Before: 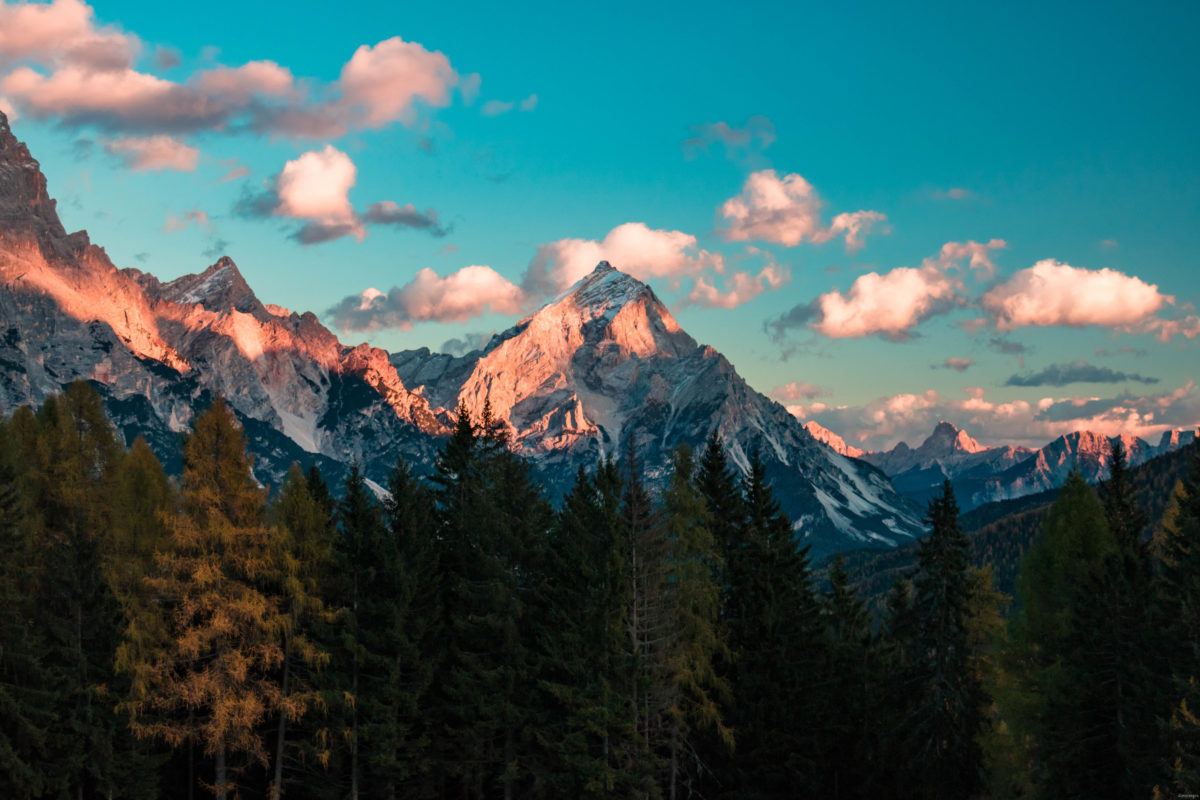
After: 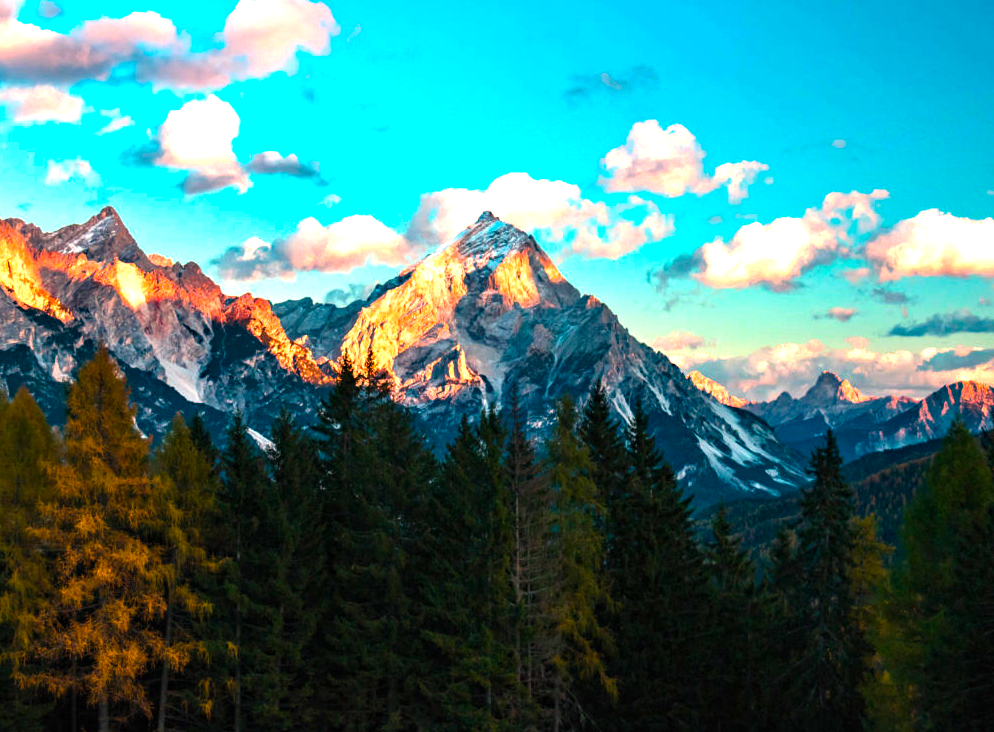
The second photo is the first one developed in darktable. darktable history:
crop: left 9.807%, top 6.259%, right 7.334%, bottom 2.177%
haze removal: compatibility mode true, adaptive false
color balance rgb: linear chroma grading › global chroma 9%, perceptual saturation grading › global saturation 36%, perceptual brilliance grading › global brilliance 15%, perceptual brilliance grading › shadows -35%, global vibrance 15%
exposure: black level correction 0, exposure 0.9 EV, compensate highlight preservation false
